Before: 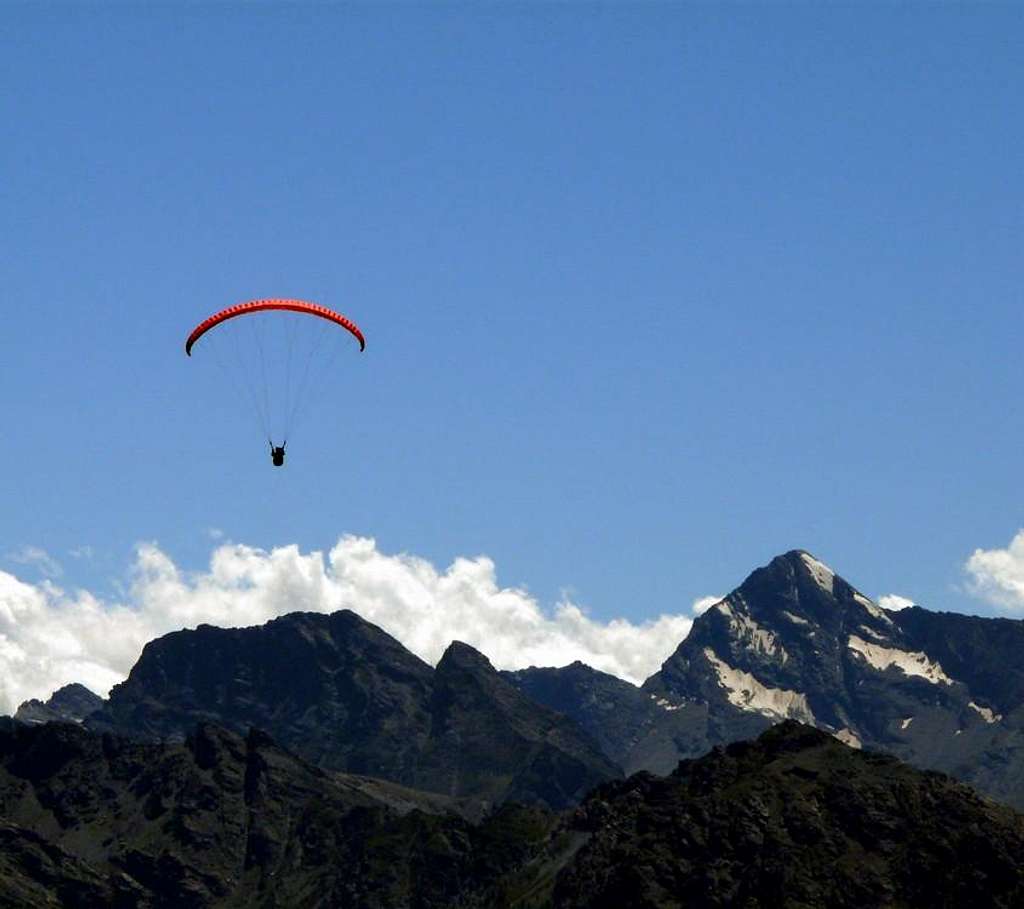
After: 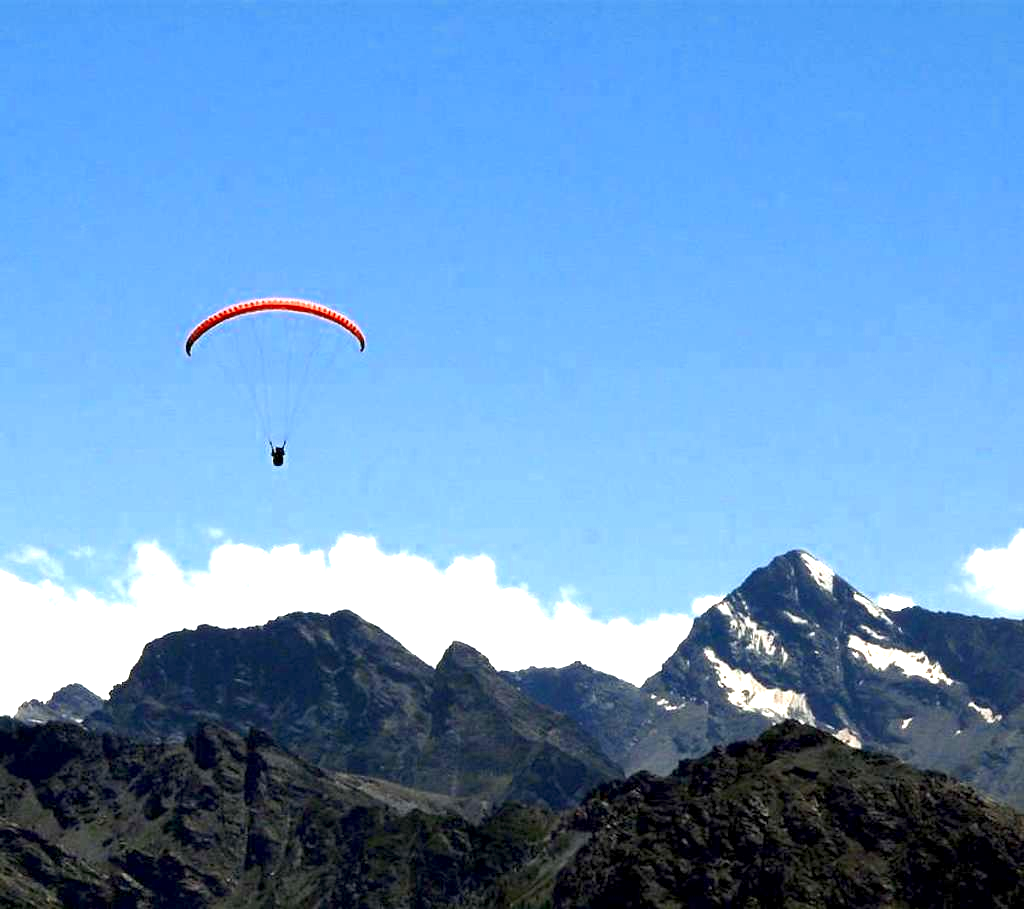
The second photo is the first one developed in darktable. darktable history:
exposure: black level correction 0.001, exposure 1.812 EV, compensate exposure bias true, compensate highlight preservation false
color zones: curves: ch0 [(0, 0.5) (0.125, 0.4) (0.25, 0.5) (0.375, 0.4) (0.5, 0.4) (0.625, 0.35) (0.75, 0.35) (0.875, 0.5)]; ch1 [(0, 0.35) (0.125, 0.45) (0.25, 0.35) (0.375, 0.35) (0.5, 0.35) (0.625, 0.35) (0.75, 0.45) (0.875, 0.35)]; ch2 [(0, 0.6) (0.125, 0.5) (0.25, 0.5) (0.375, 0.6) (0.5, 0.6) (0.625, 0.5) (0.75, 0.5) (0.875, 0.5)]
